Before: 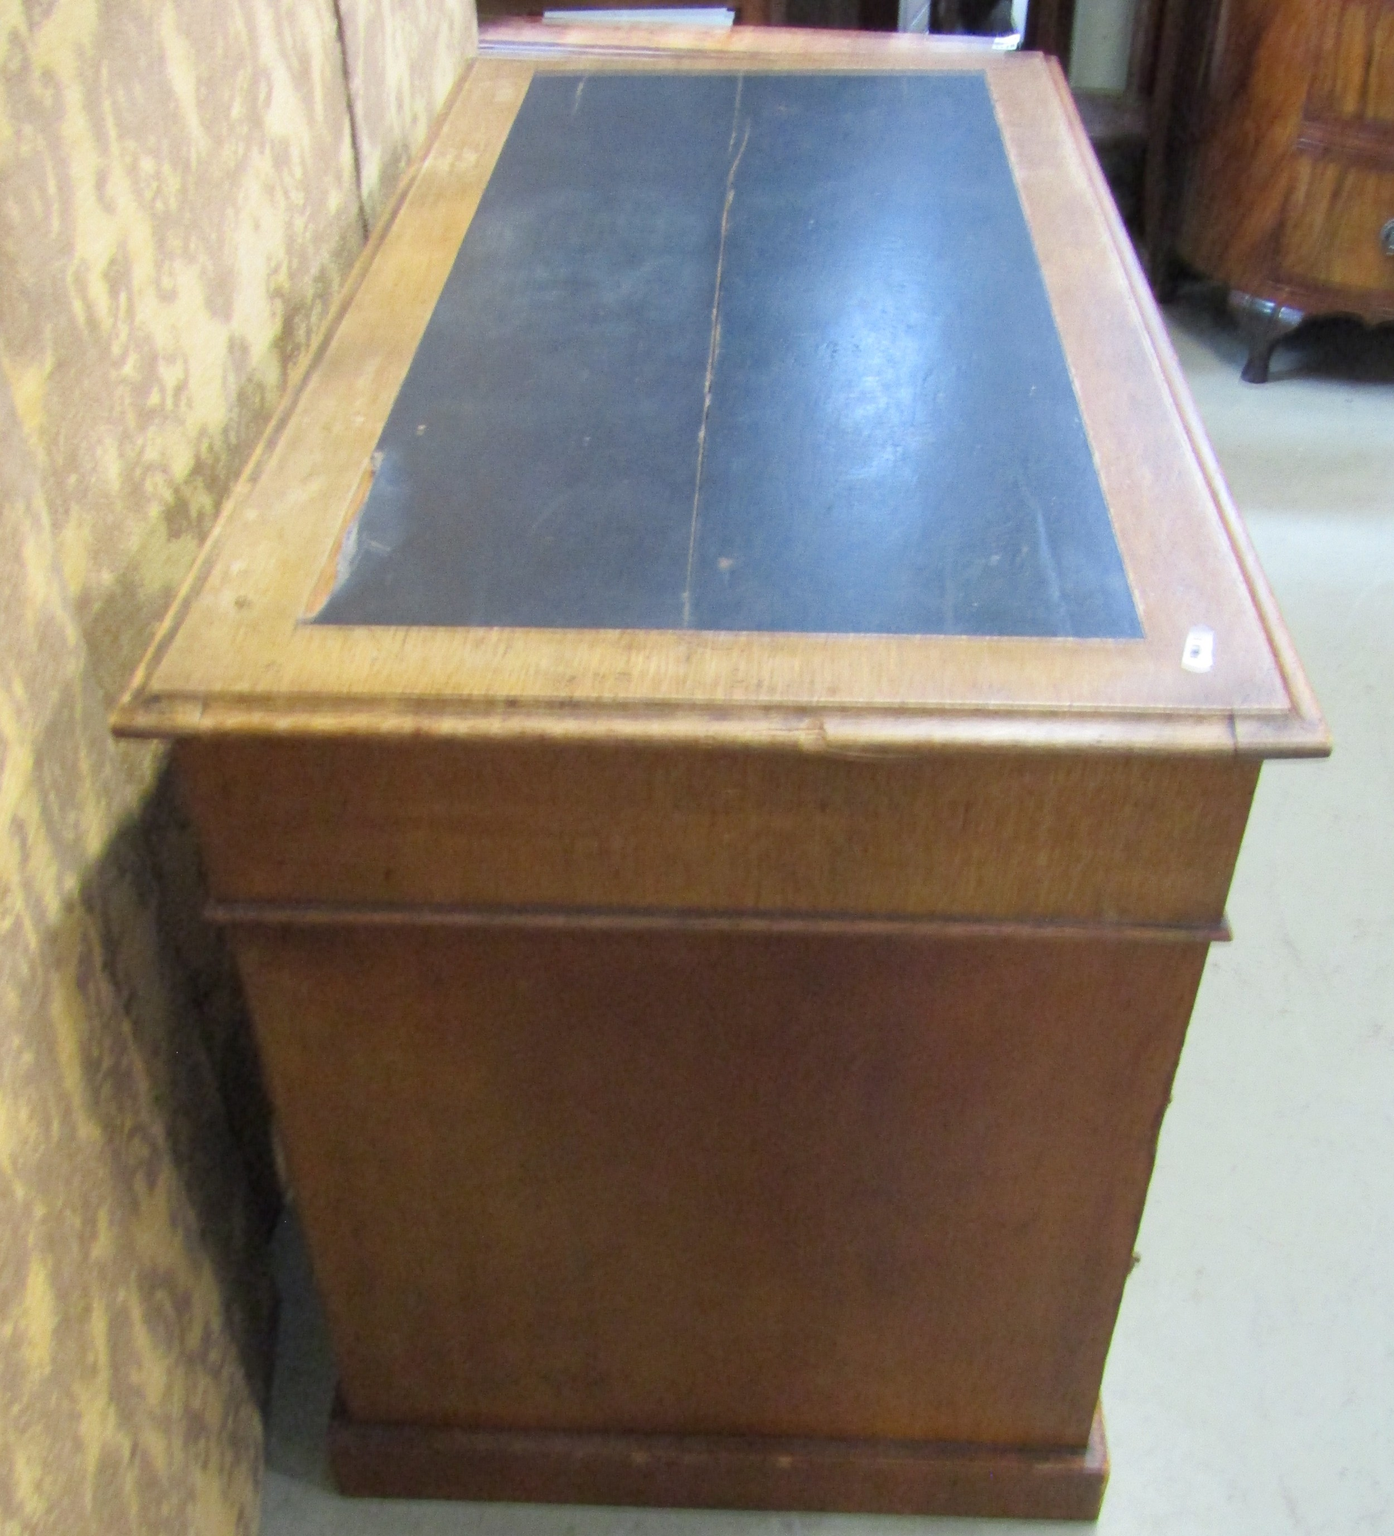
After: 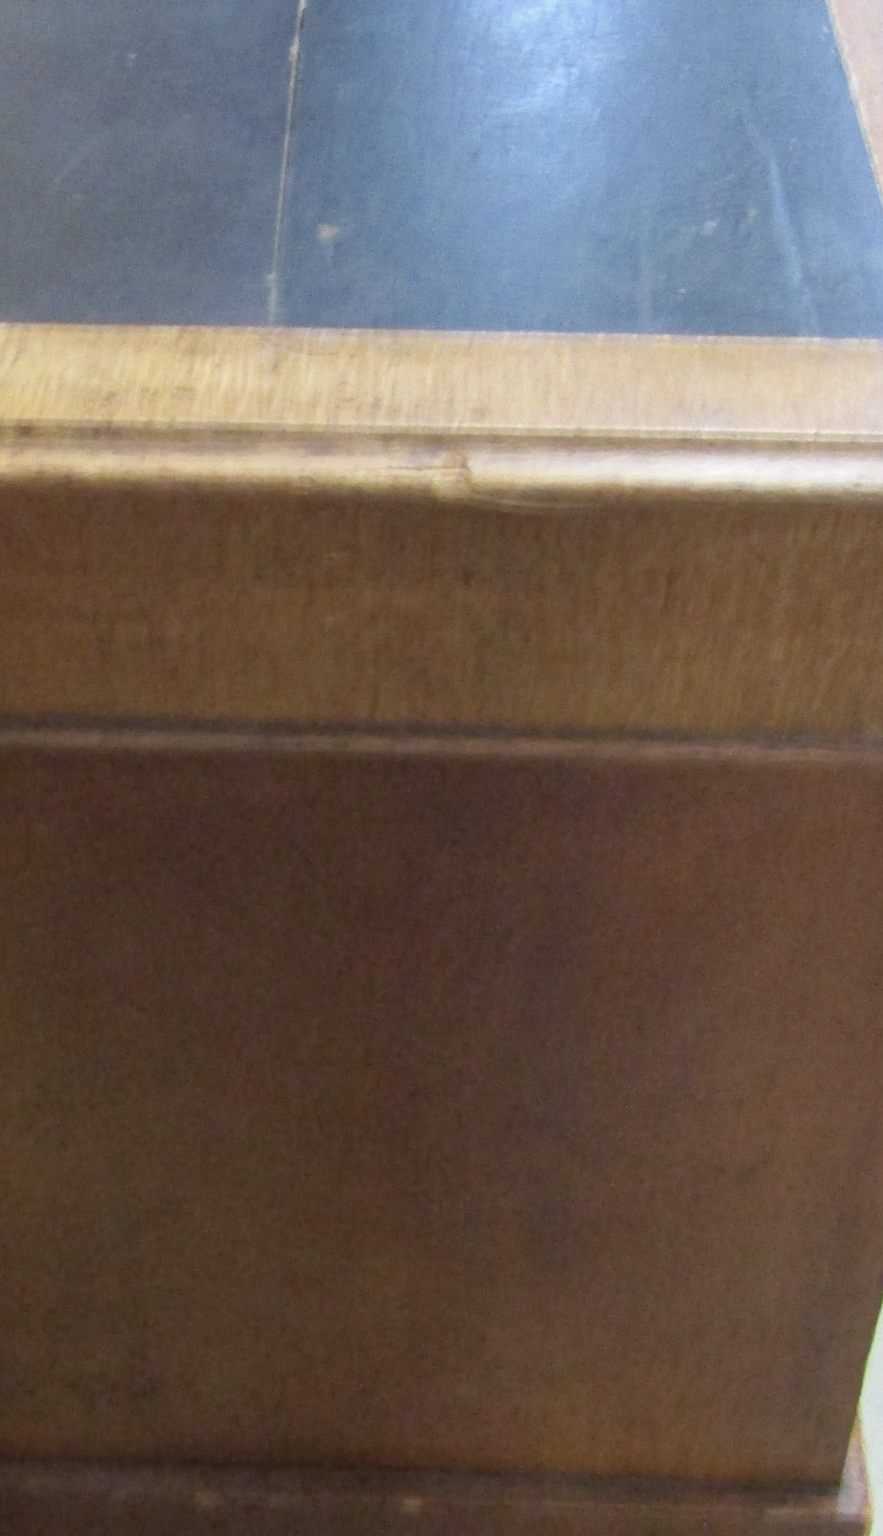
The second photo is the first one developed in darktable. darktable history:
crop: left 35.472%, top 26.002%, right 19.803%, bottom 3.403%
contrast brightness saturation: saturation -0.165
